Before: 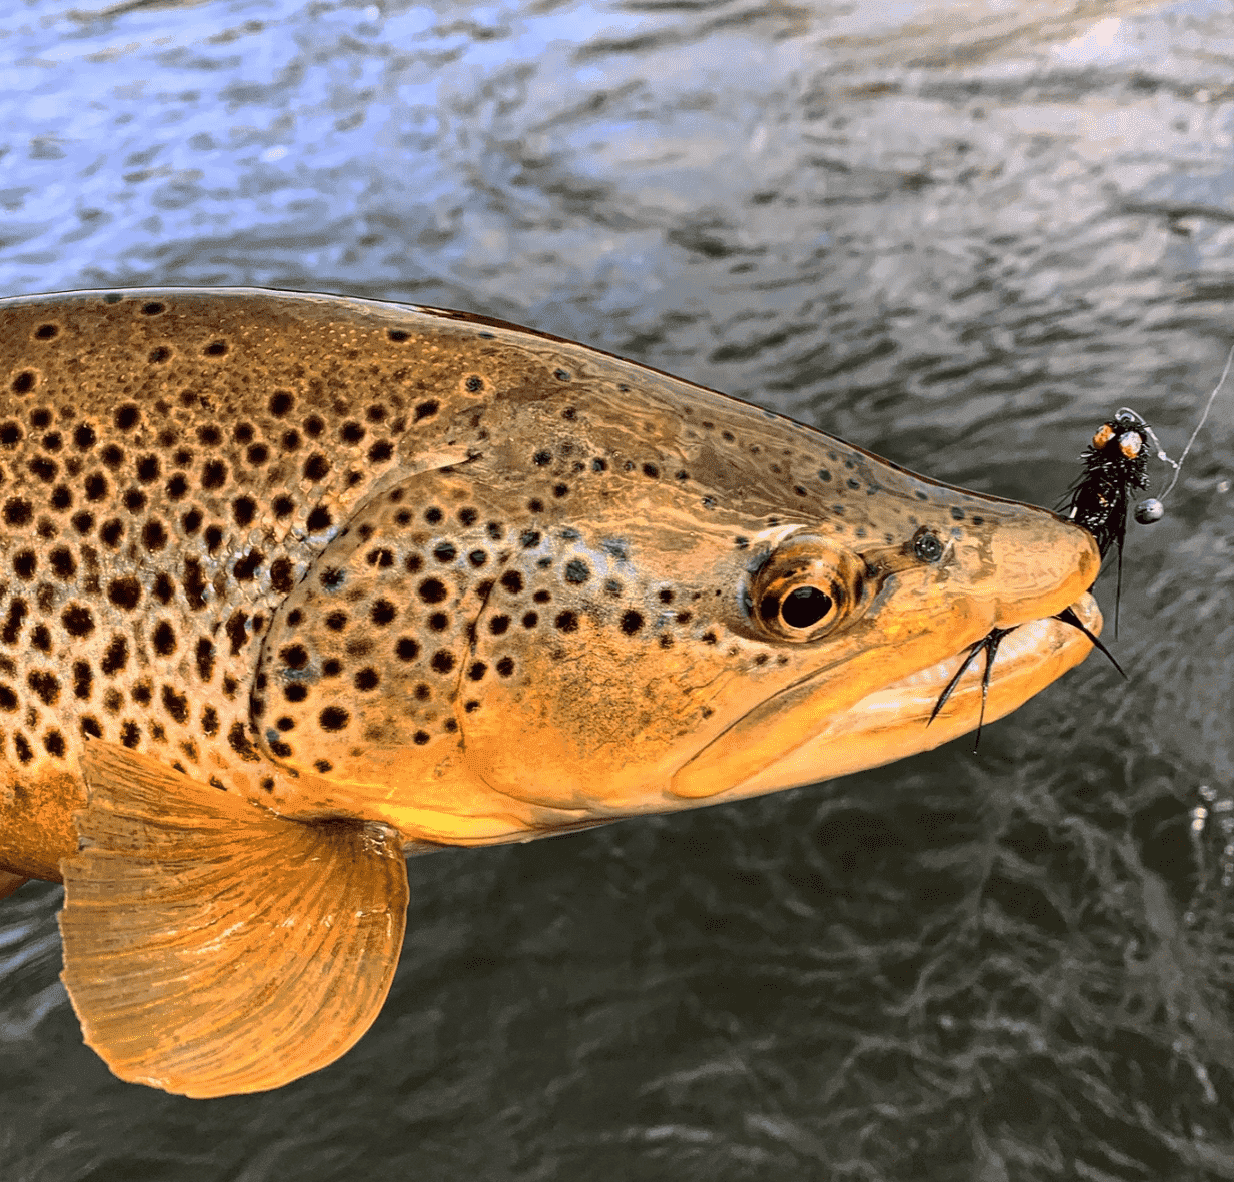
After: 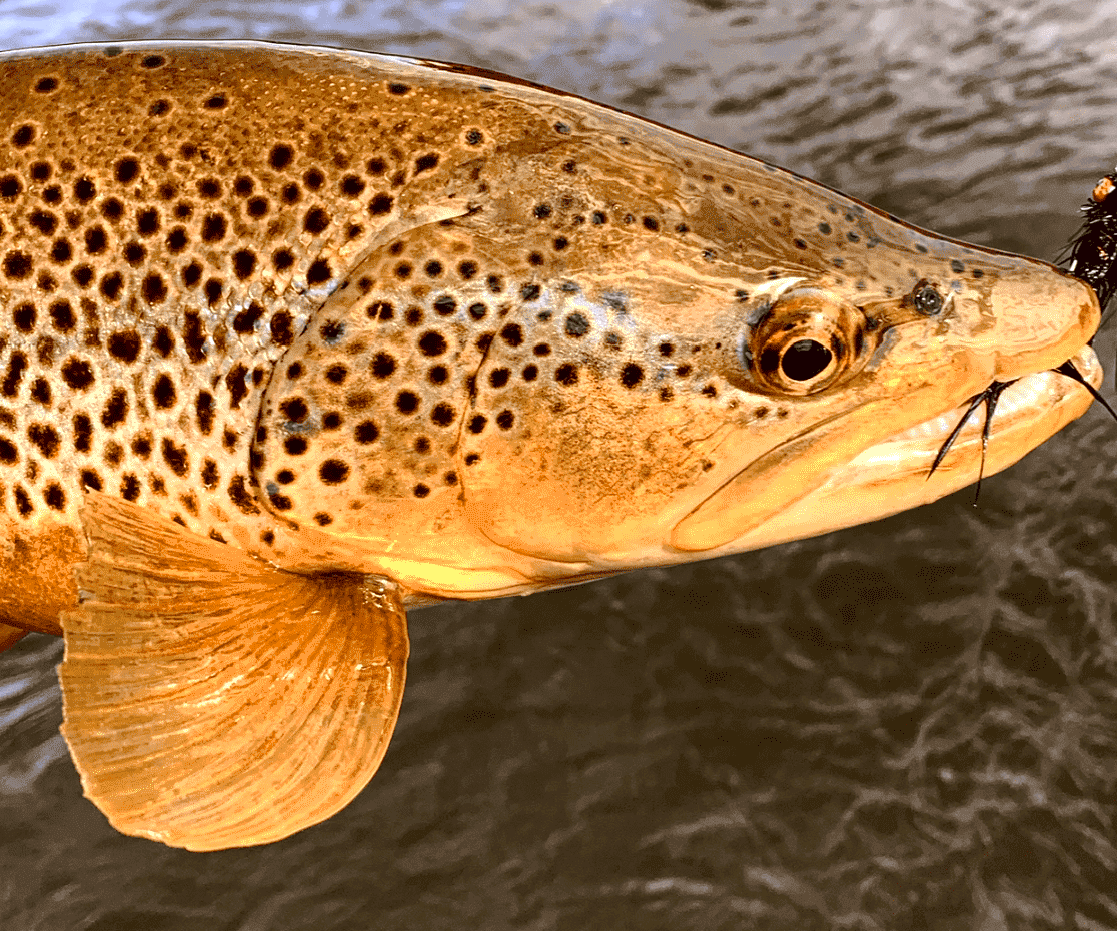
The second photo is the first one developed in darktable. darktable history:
crop: top 20.916%, right 9.437%, bottom 0.316%
rgb levels: mode RGB, independent channels, levels [[0, 0.5, 1], [0, 0.521, 1], [0, 0.536, 1]]
color balance rgb: perceptual saturation grading › global saturation 20%, perceptual saturation grading › highlights -50%, perceptual saturation grading › shadows 30%, perceptual brilliance grading › global brilliance 10%, perceptual brilliance grading › shadows 15%
